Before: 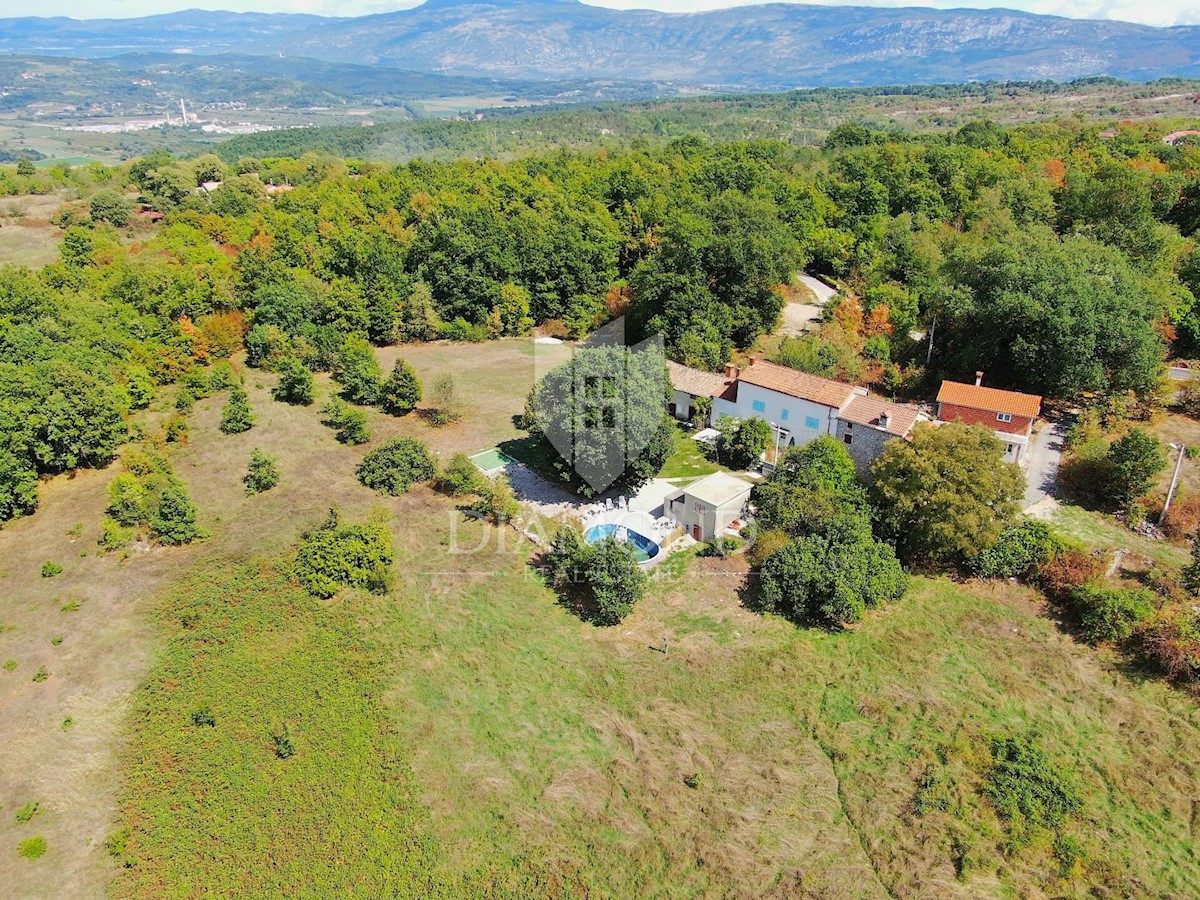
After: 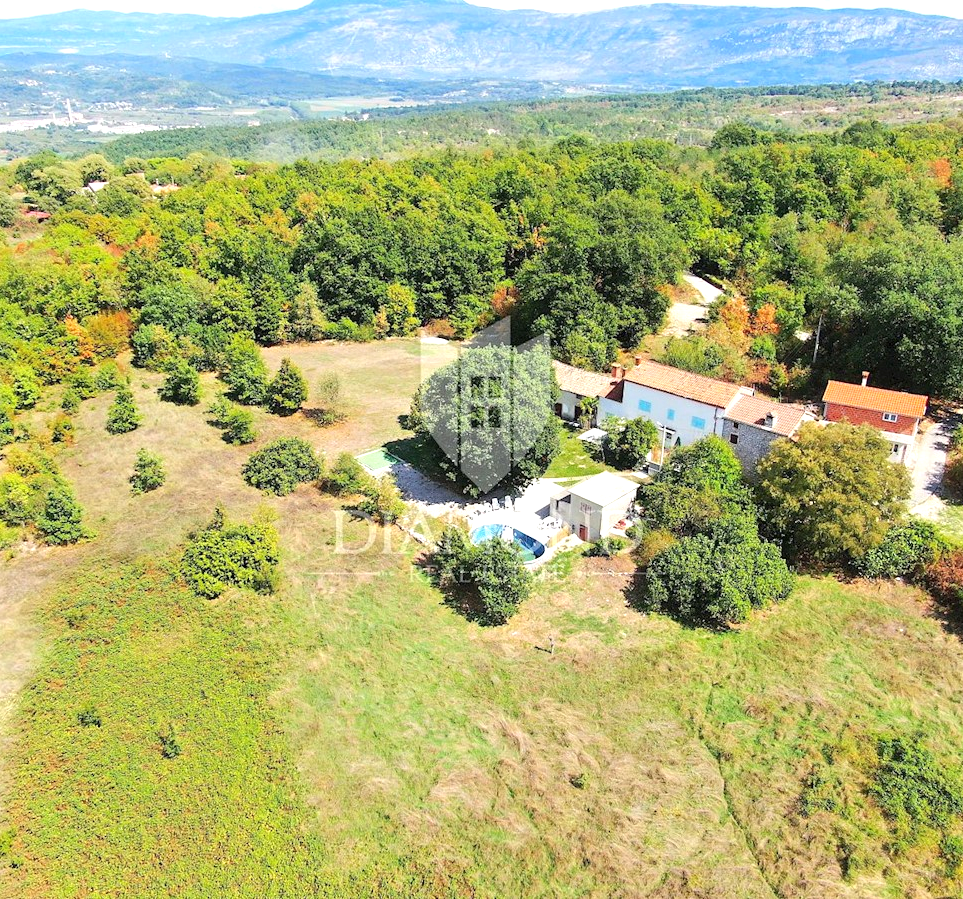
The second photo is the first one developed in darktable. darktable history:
crop and rotate: left 9.512%, right 10.207%
exposure: black level correction 0, exposure 0.698 EV, compensate highlight preservation false
